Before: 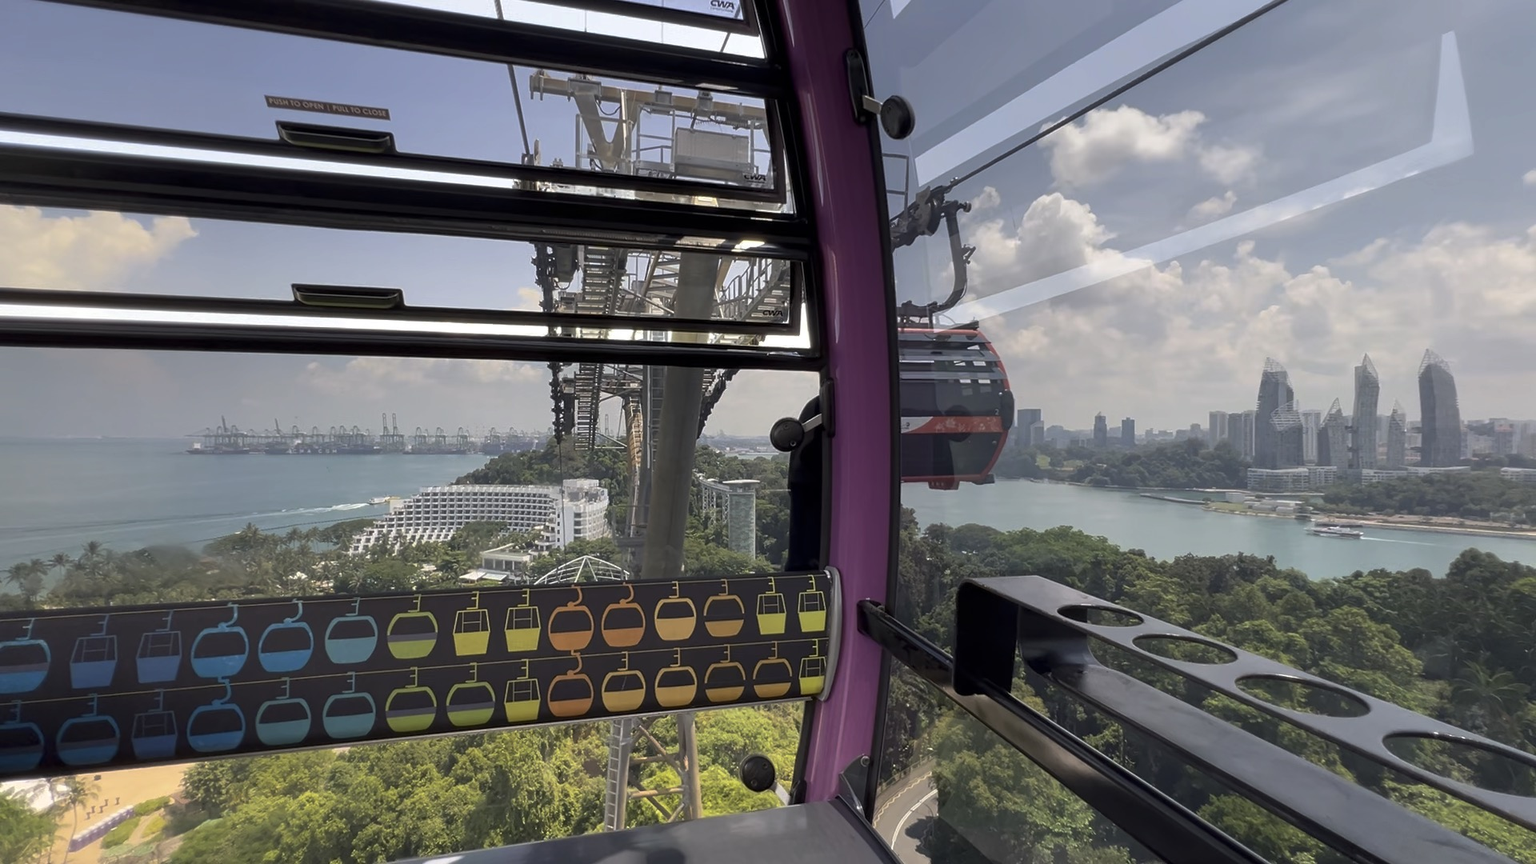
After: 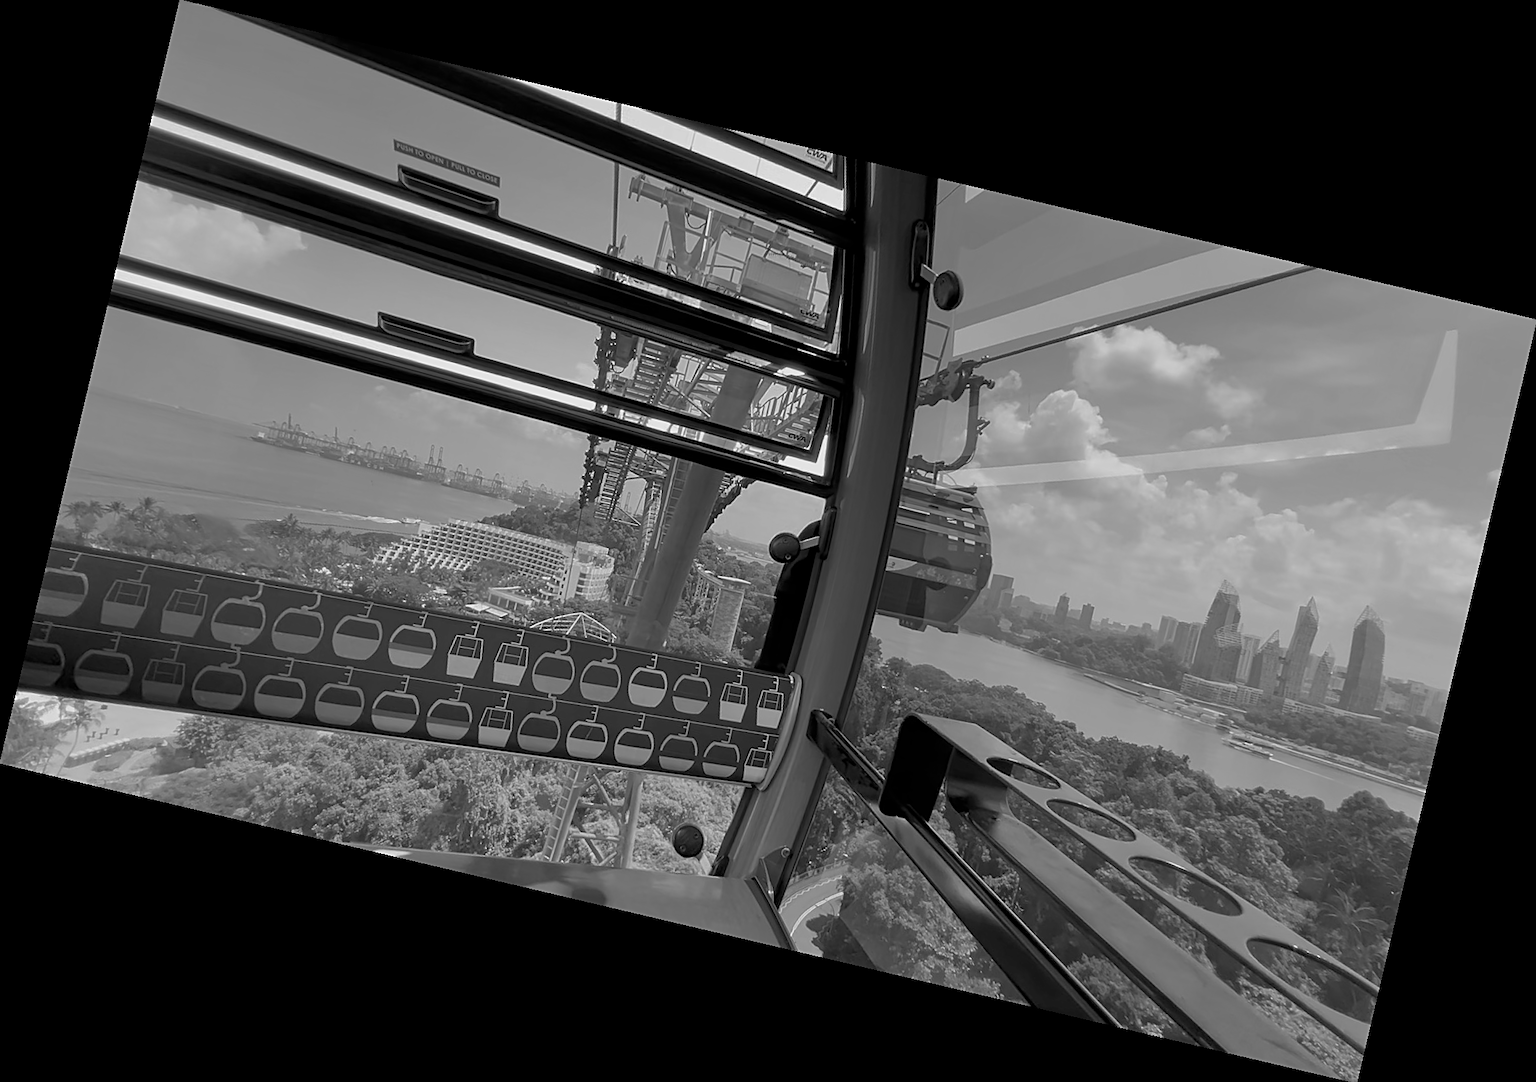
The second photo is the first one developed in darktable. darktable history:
monochrome: size 1
tone equalizer: -8 EV 0.25 EV, -7 EV 0.417 EV, -6 EV 0.417 EV, -5 EV 0.25 EV, -3 EV -0.25 EV, -2 EV -0.417 EV, -1 EV -0.417 EV, +0 EV -0.25 EV, edges refinement/feathering 500, mask exposure compensation -1.57 EV, preserve details guided filter
rotate and perspective: rotation 13.27°, automatic cropping off
sharpen: on, module defaults
